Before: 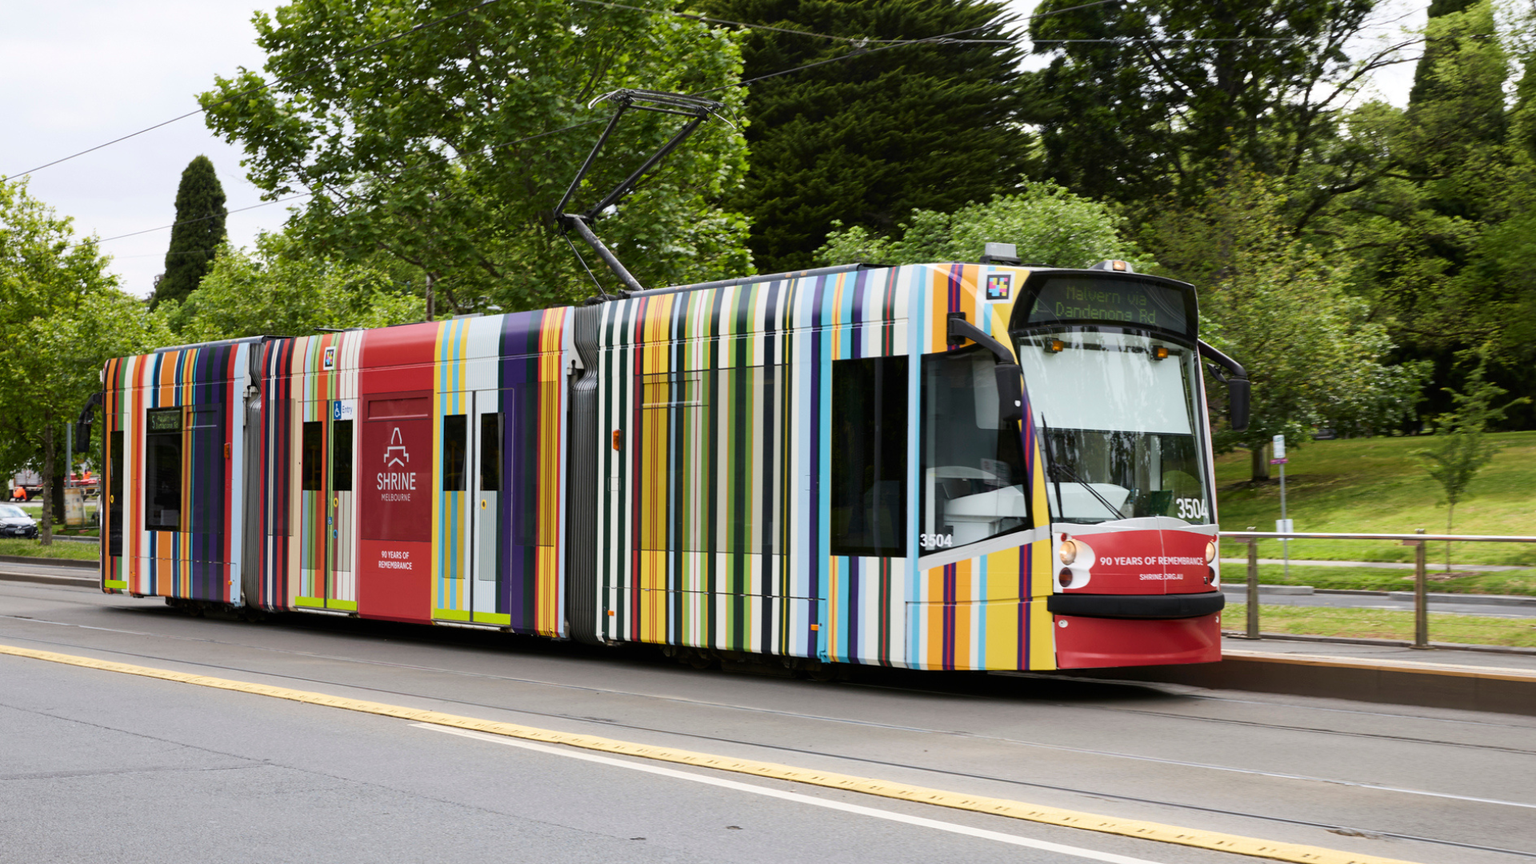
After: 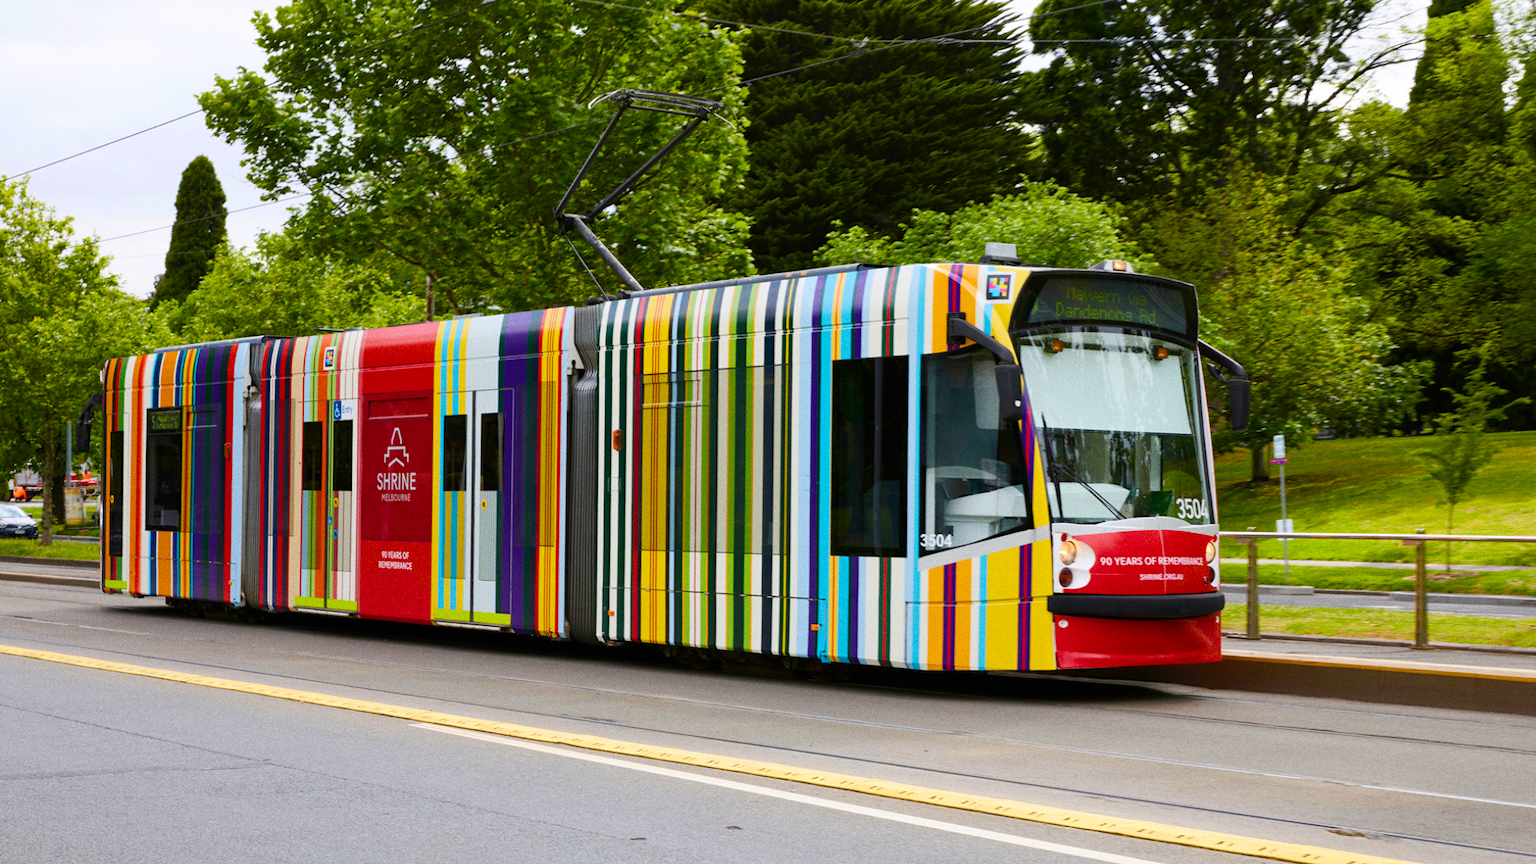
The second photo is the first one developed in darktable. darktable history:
grain: coarseness 0.09 ISO
color balance rgb: perceptual saturation grading › global saturation 20%, perceptual saturation grading › highlights -25%, perceptual saturation grading › shadows 25%, global vibrance 50%
